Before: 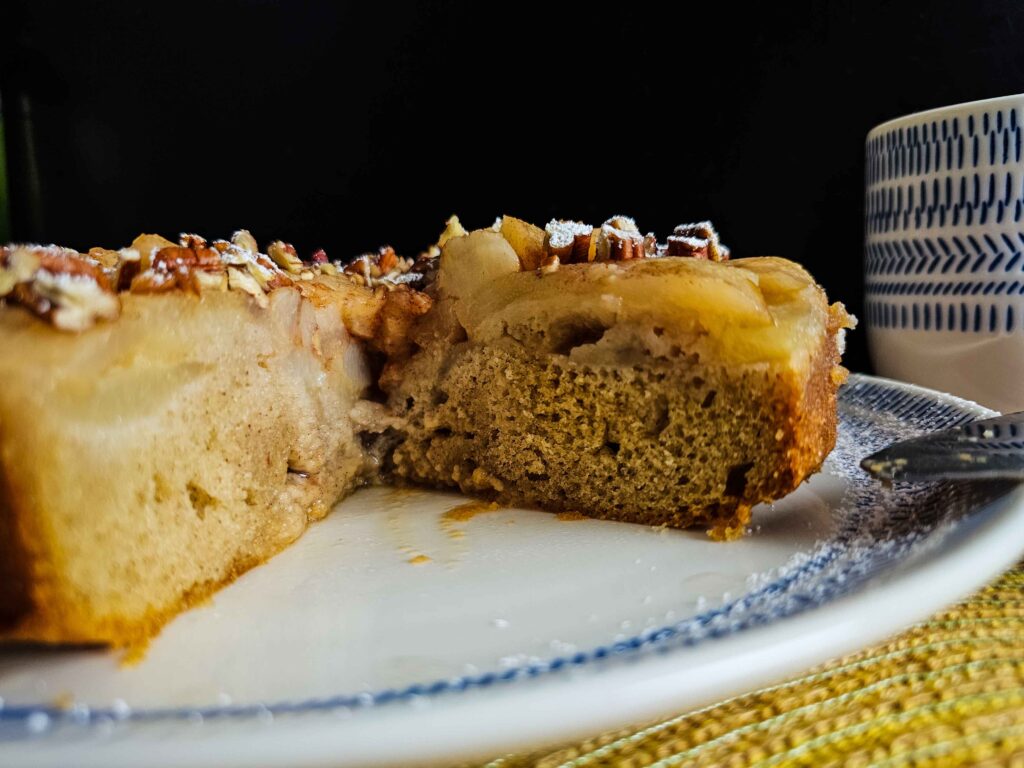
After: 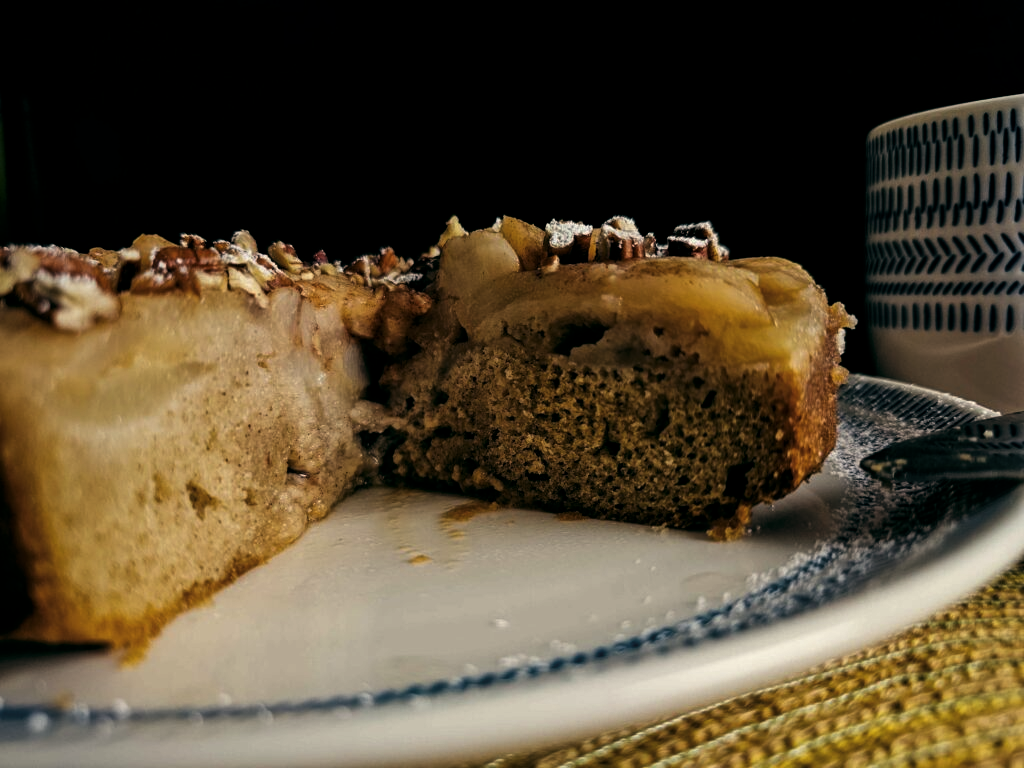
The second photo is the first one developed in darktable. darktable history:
levels: levels [0, 0.618, 1]
color balance: mode lift, gamma, gain (sRGB), lift [1, 0.69, 1, 1], gamma [1, 1.482, 1, 1], gain [1, 1, 1, 0.802]
white balance: red 1.066, blue 1.119
